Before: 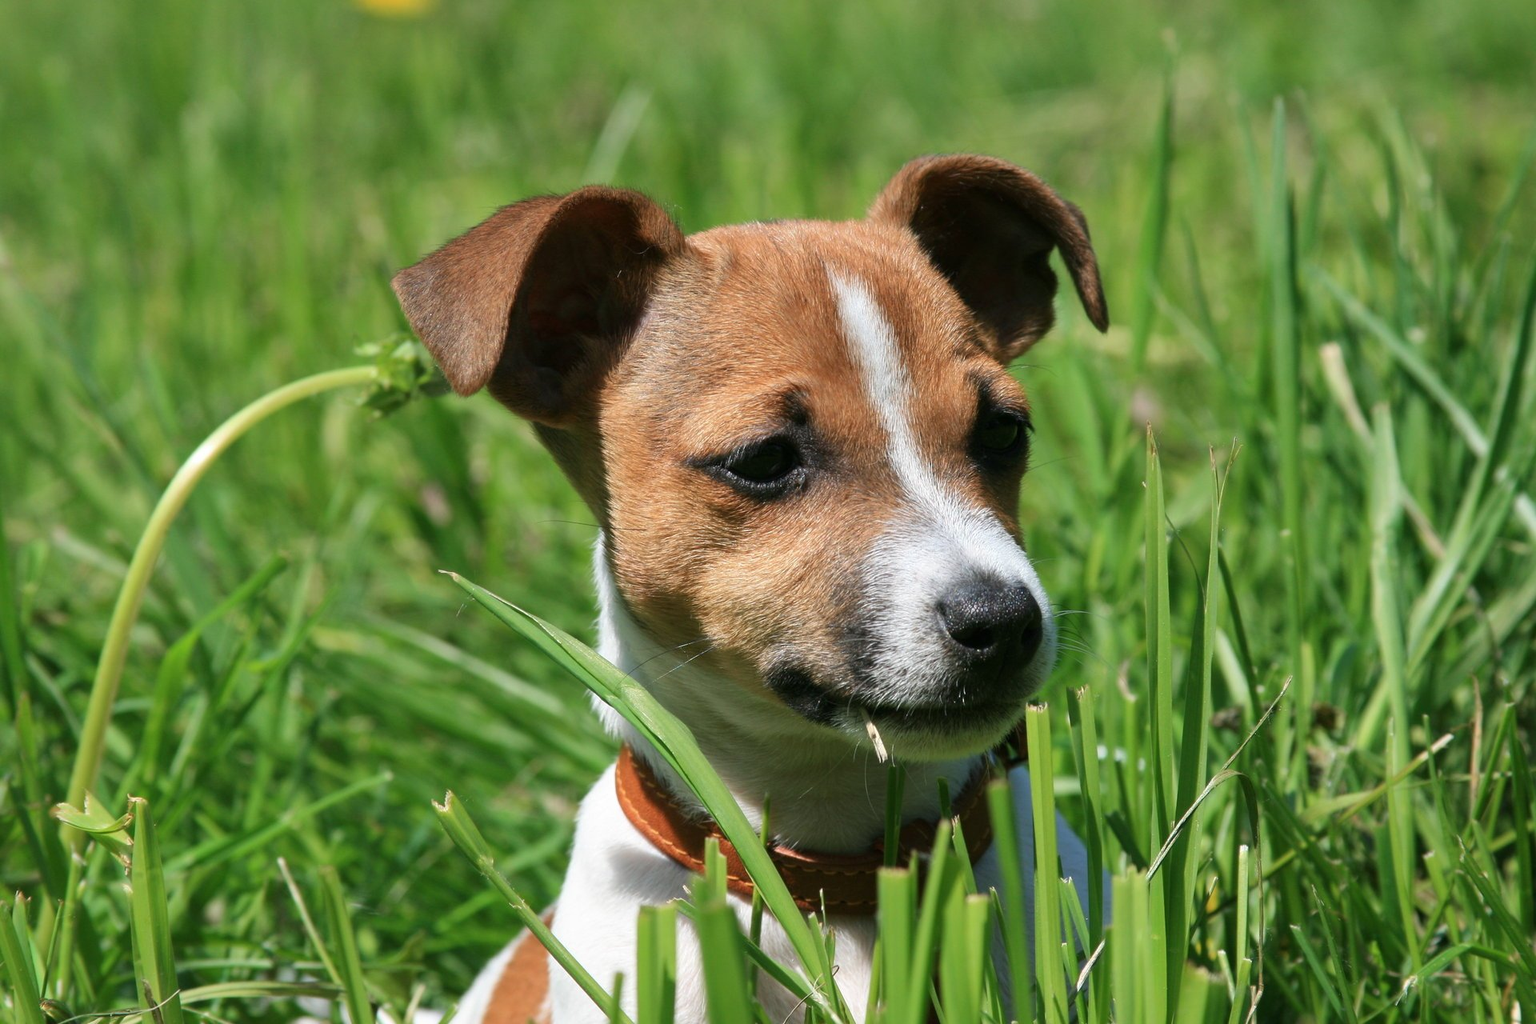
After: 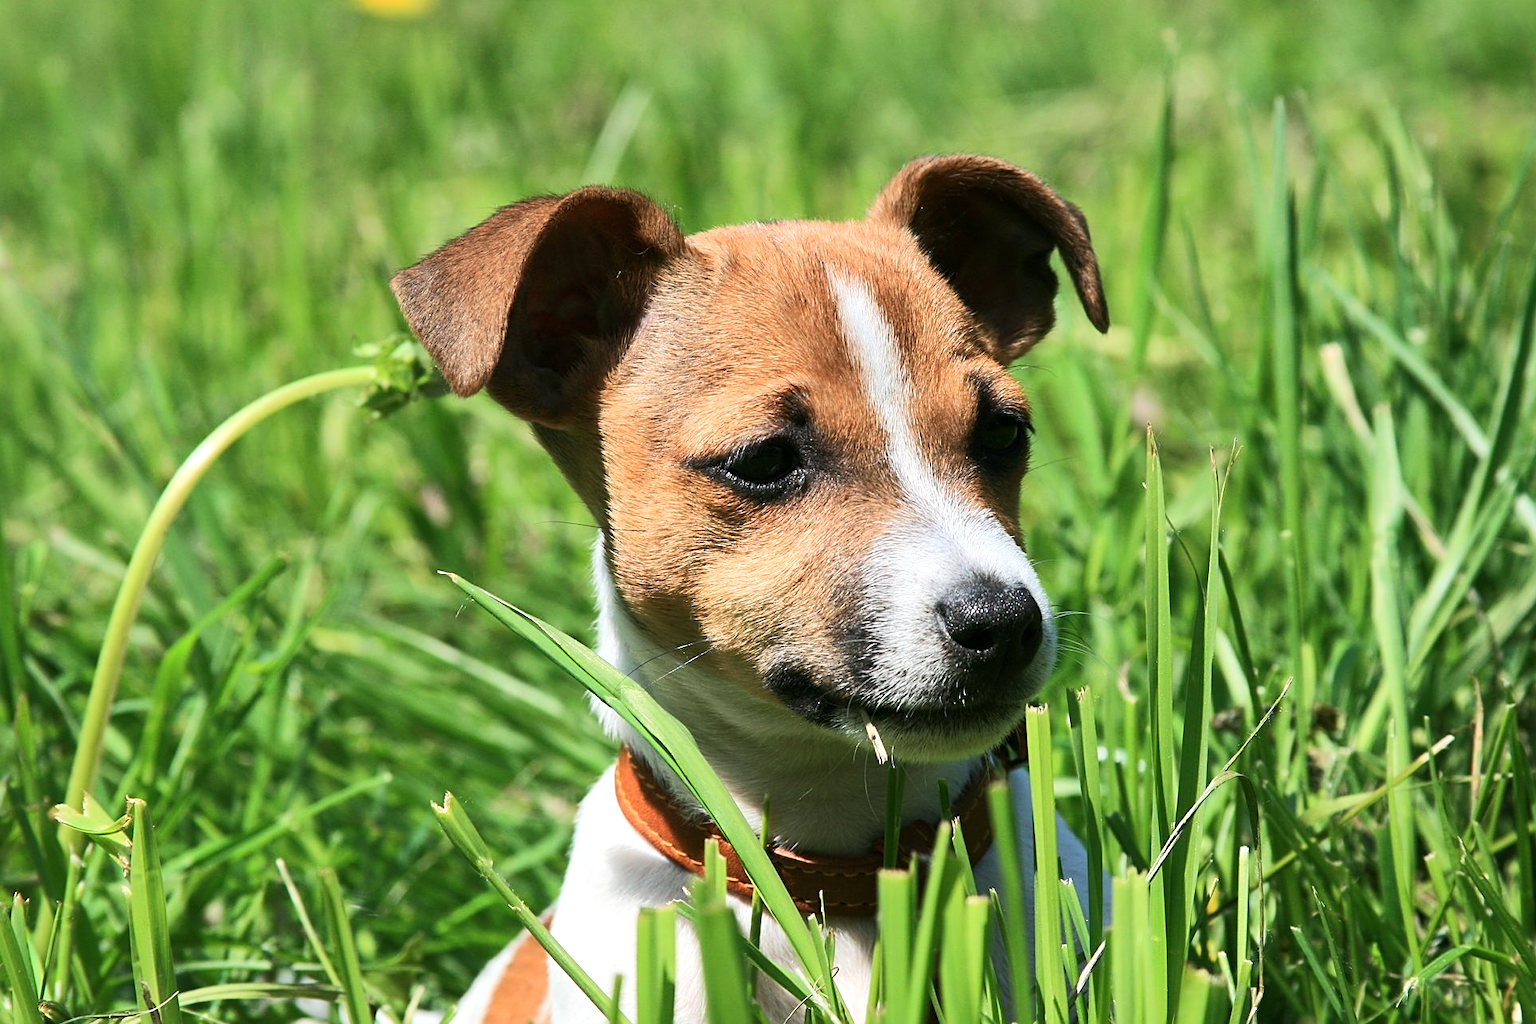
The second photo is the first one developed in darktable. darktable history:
crop and rotate: left 0.129%, bottom 0.003%
tone equalizer: -8 EV 0.007 EV, -7 EV -0.008 EV, -6 EV 0.048 EV, -5 EV 0.045 EV, -4 EV 0.287 EV, -3 EV 0.659 EV, -2 EV 0.565 EV, -1 EV 0.19 EV, +0 EV 0.014 EV, edges refinement/feathering 500, mask exposure compensation -1.57 EV, preserve details no
sharpen: on, module defaults
exposure: black level correction 0.001, compensate highlight preservation false
